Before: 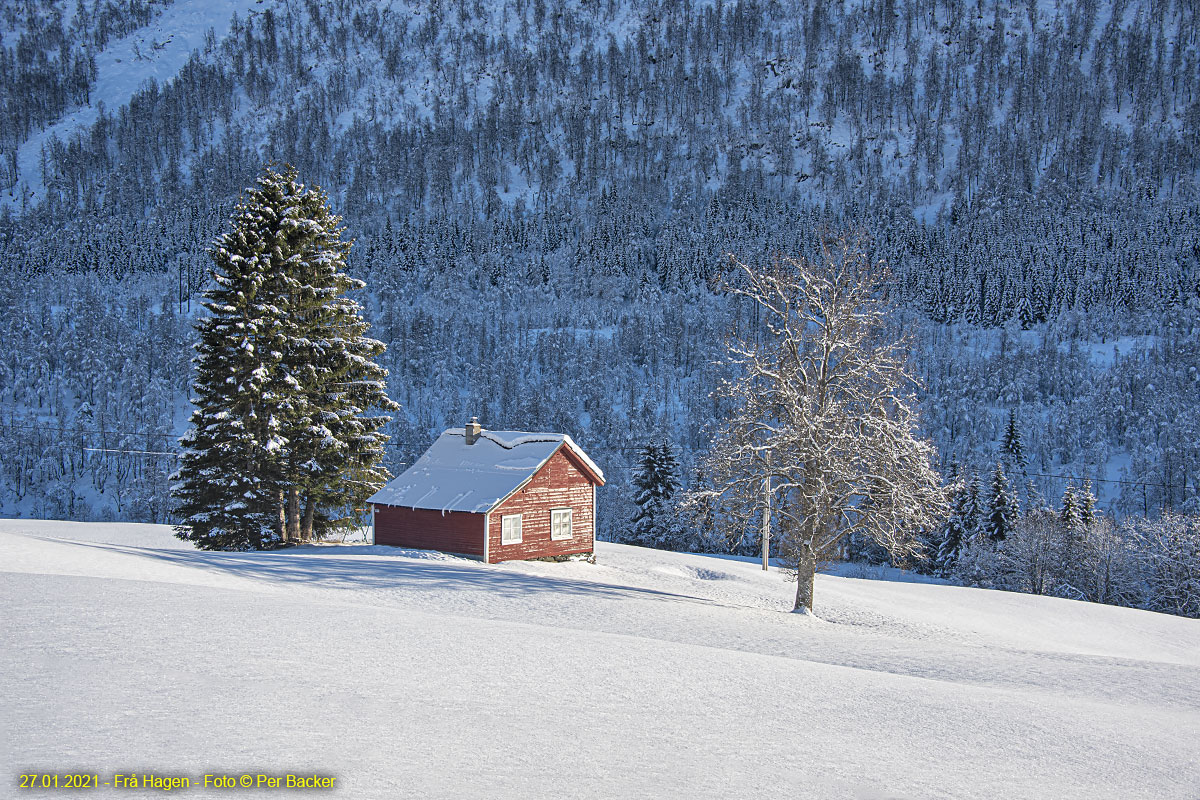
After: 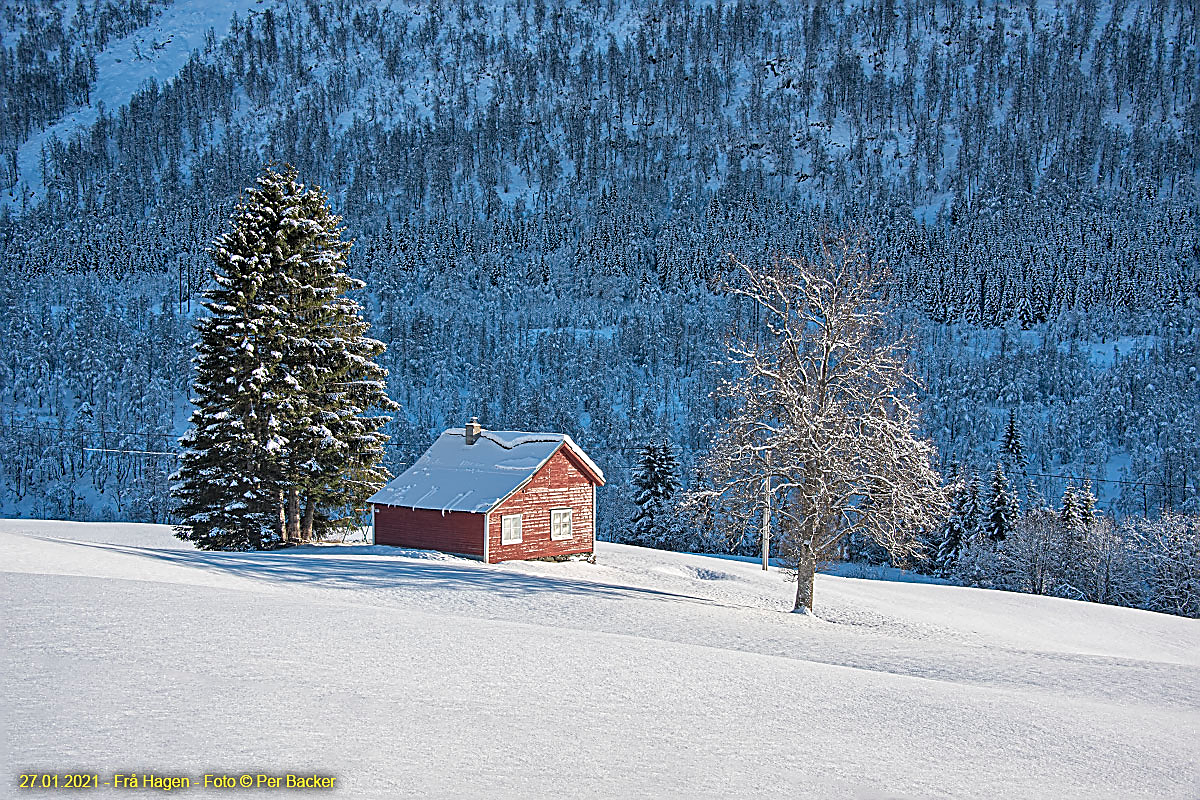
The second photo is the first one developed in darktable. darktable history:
sharpen: amount 0.751
